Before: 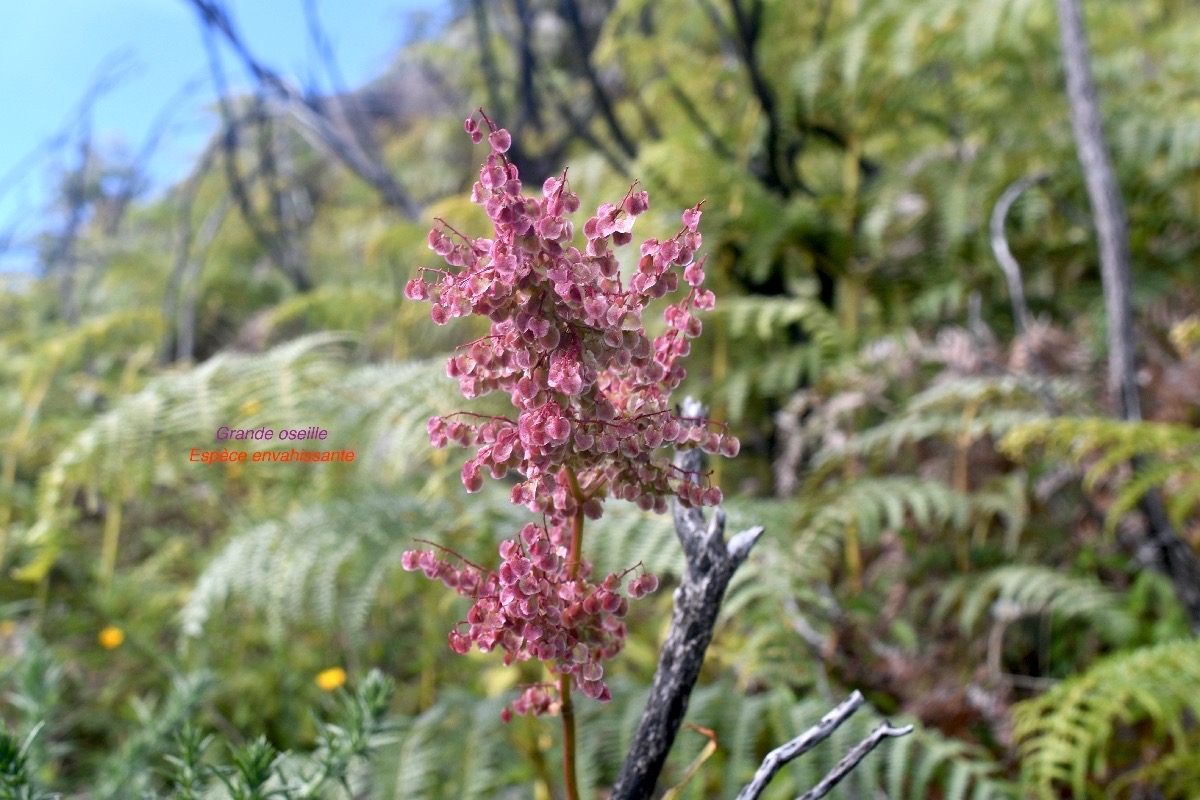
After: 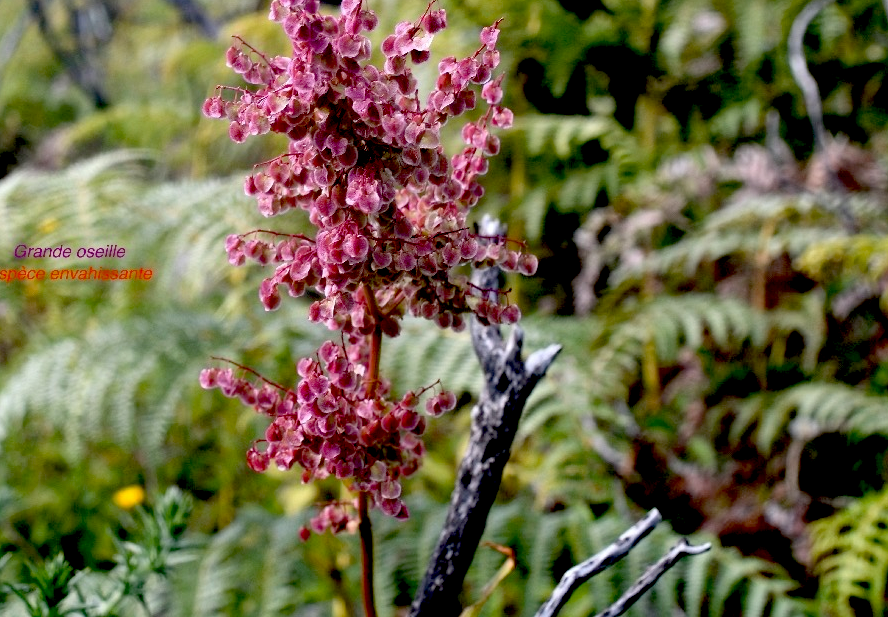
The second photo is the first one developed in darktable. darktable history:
crop: left 16.871%, top 22.857%, right 9.116%
rotate and perspective: automatic cropping off
exposure: black level correction 0.056, compensate highlight preservation false
